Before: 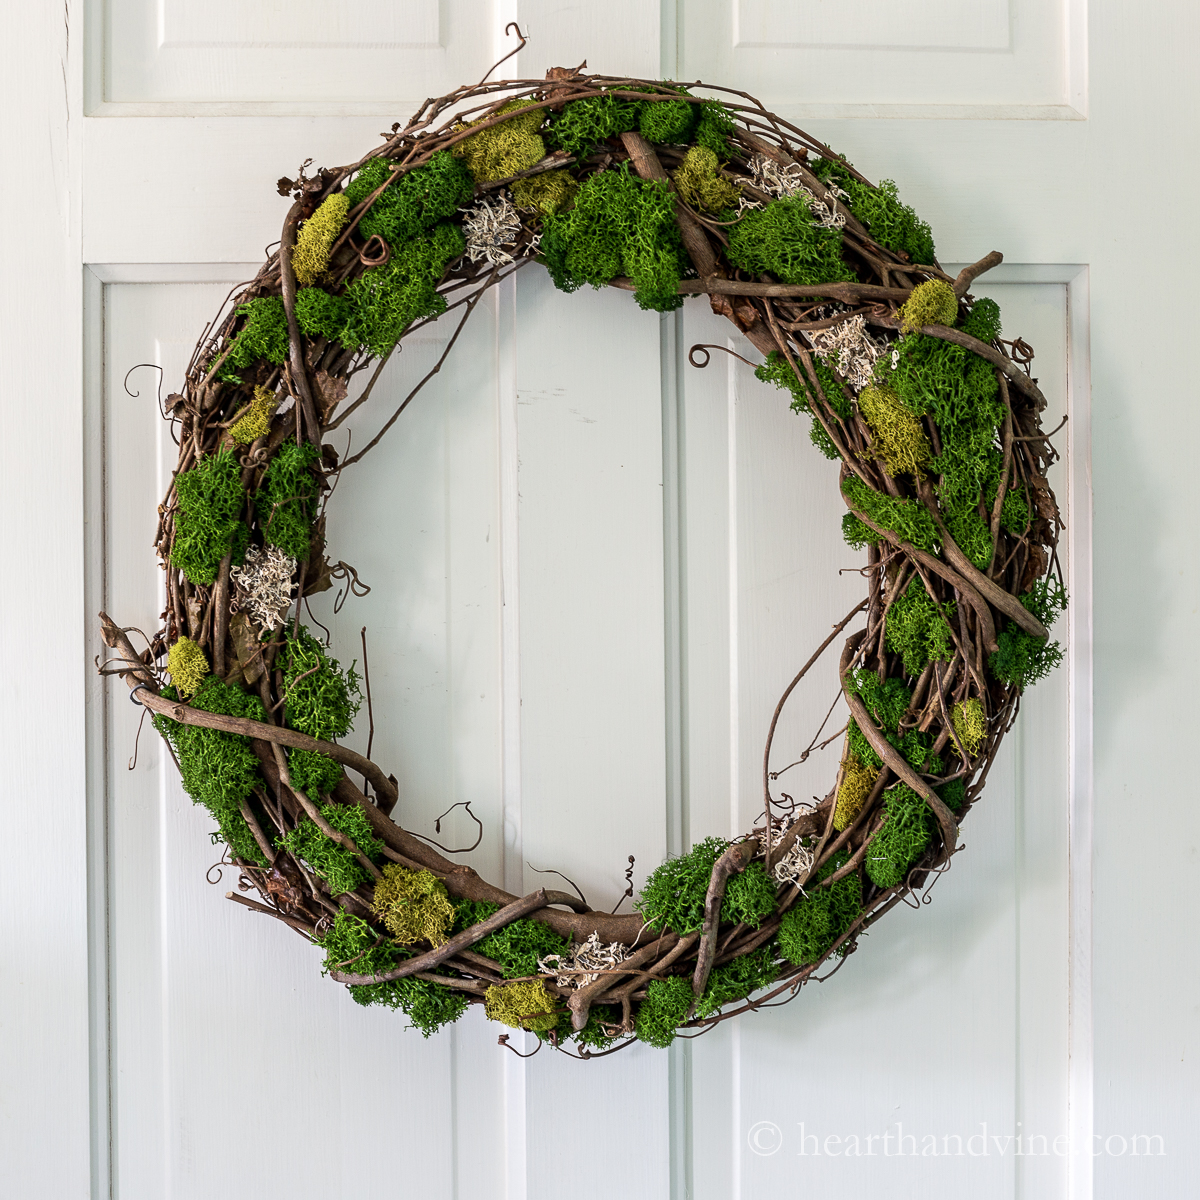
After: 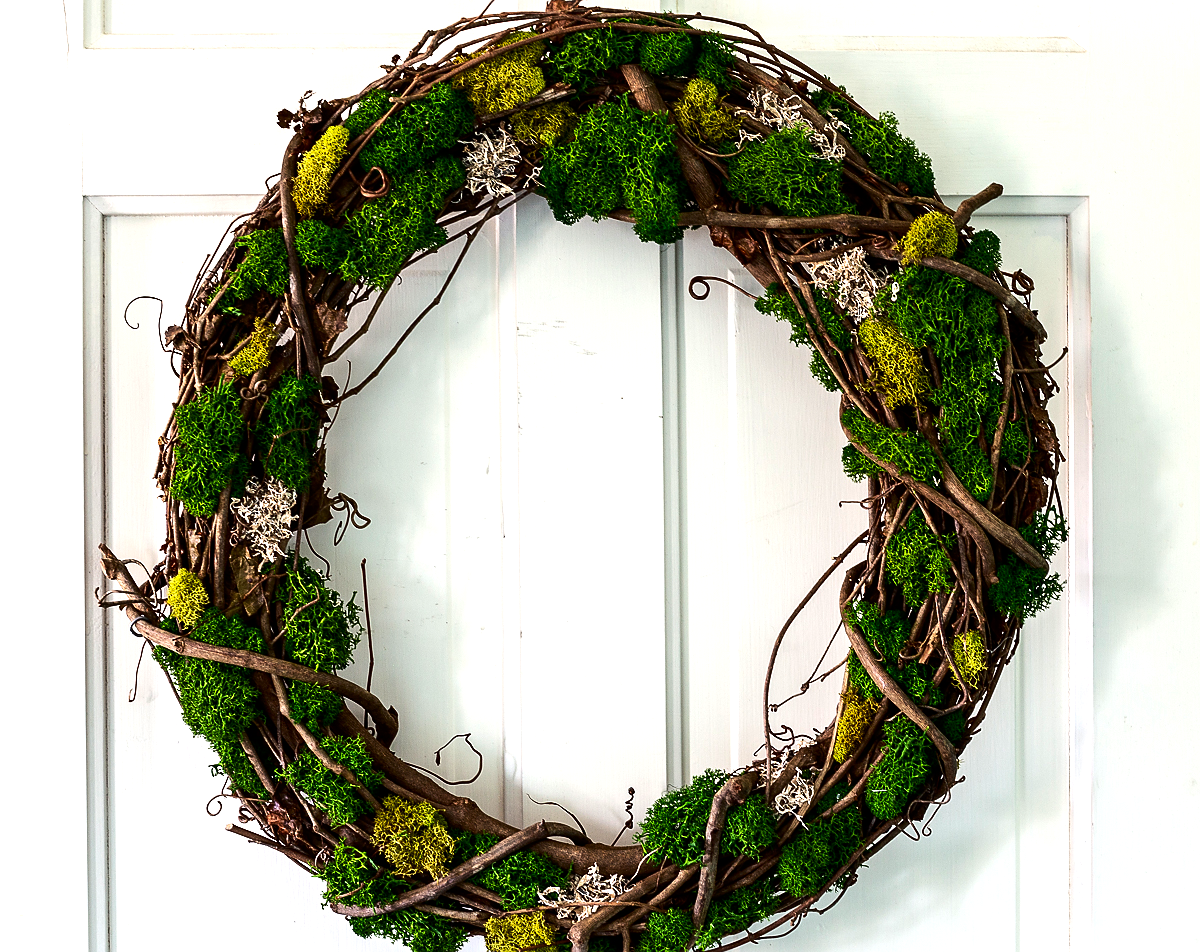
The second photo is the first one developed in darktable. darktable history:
contrast brightness saturation: contrast 0.07, brightness -0.13, saturation 0.06
tone equalizer: -8 EV -0.75 EV, -7 EV -0.7 EV, -6 EV -0.6 EV, -5 EV -0.4 EV, -3 EV 0.4 EV, -2 EV 0.6 EV, -1 EV 0.7 EV, +0 EV 0.75 EV, edges refinement/feathering 500, mask exposure compensation -1.57 EV, preserve details no
crop and rotate: top 5.667%, bottom 14.937%
sharpen: radius 1, threshold 1
